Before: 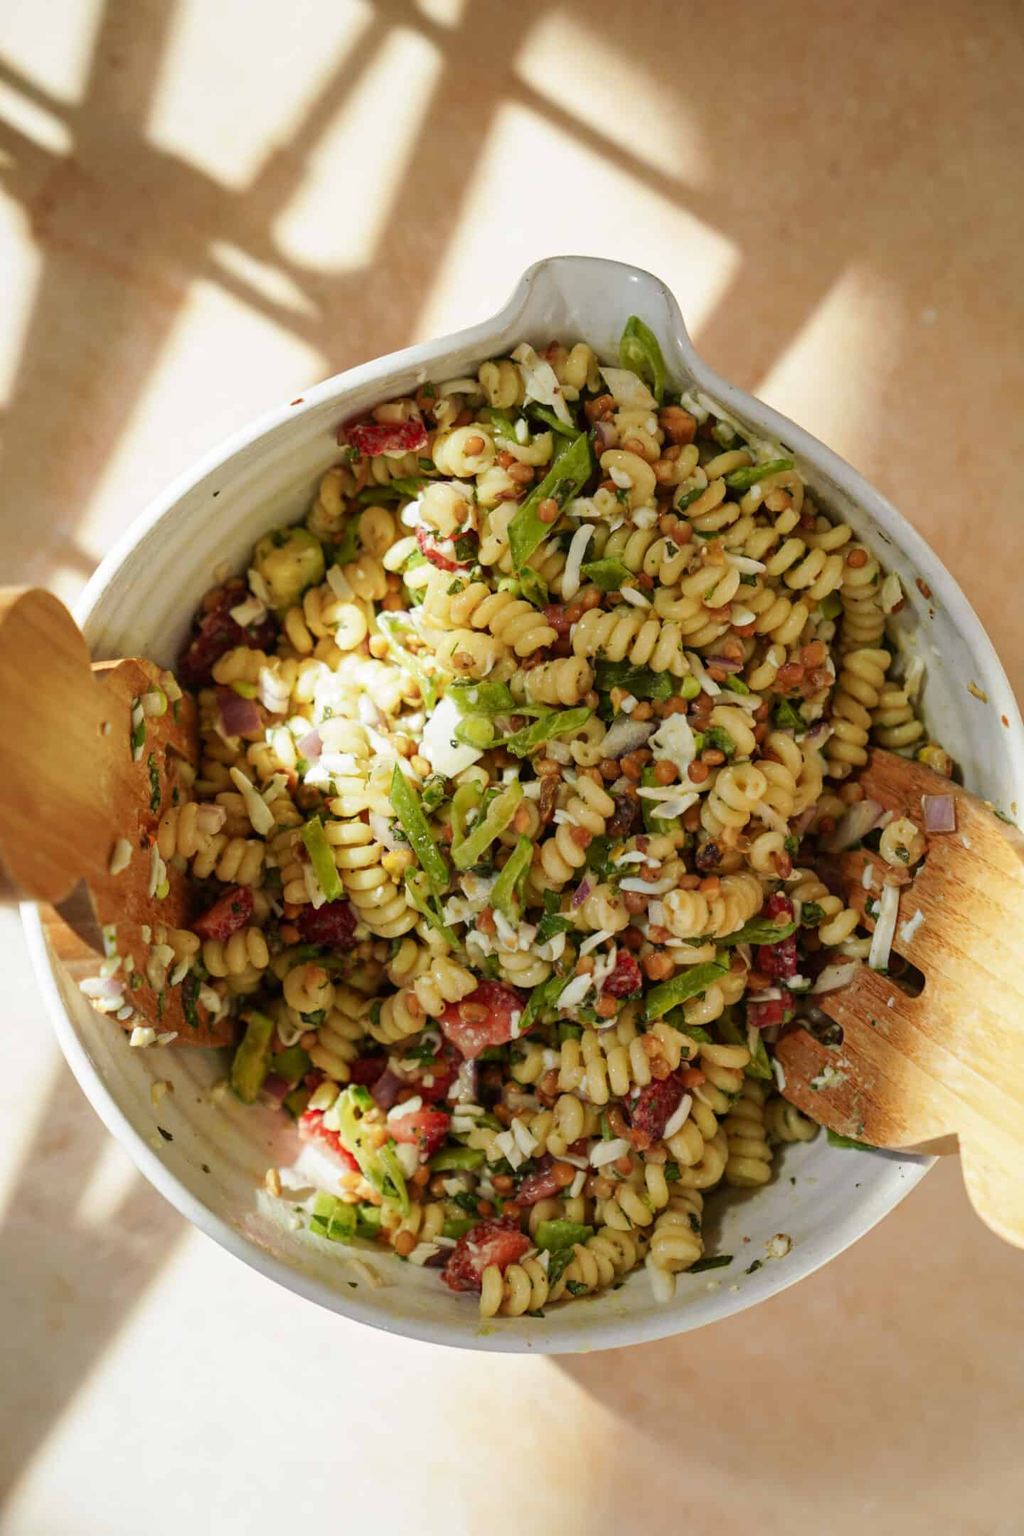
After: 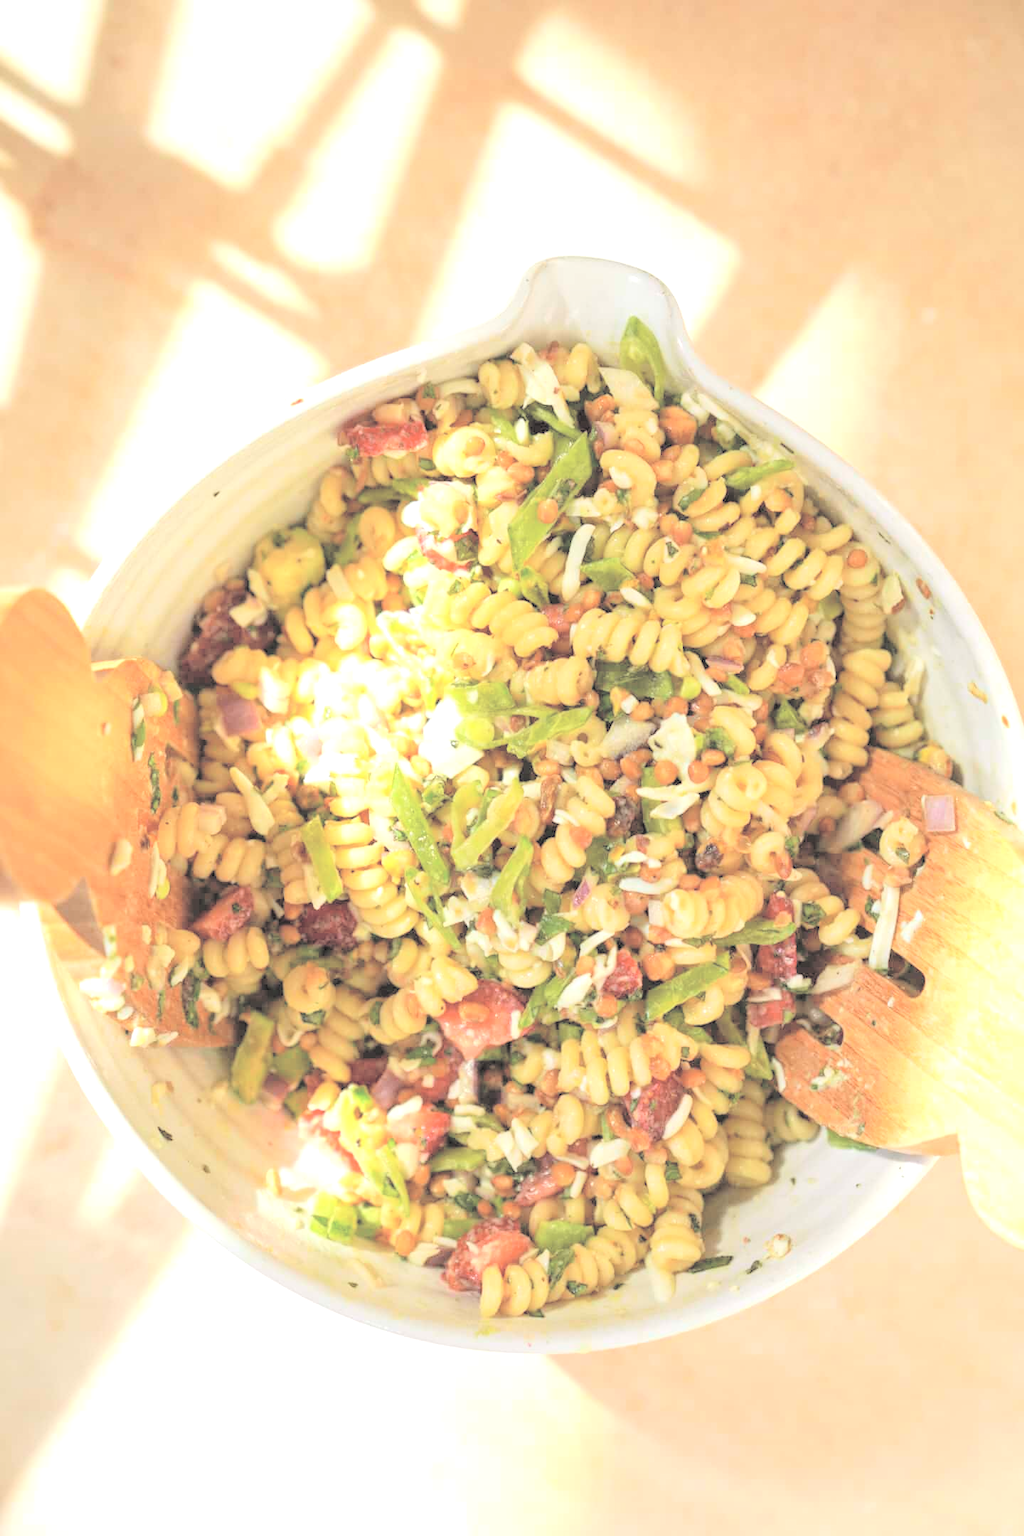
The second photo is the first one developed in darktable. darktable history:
contrast brightness saturation: brightness 0.991
levels: levels [0.062, 0.494, 0.925]
